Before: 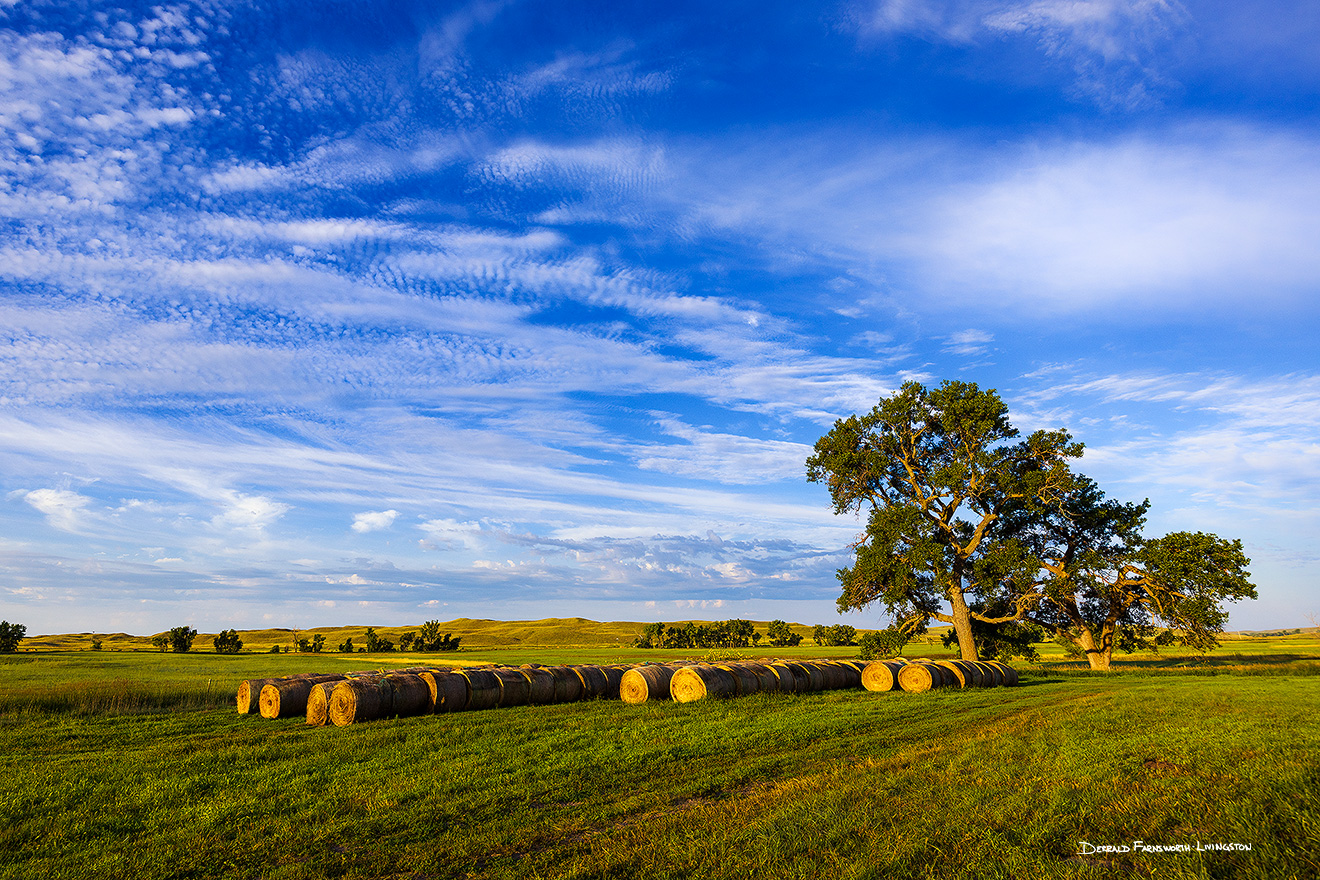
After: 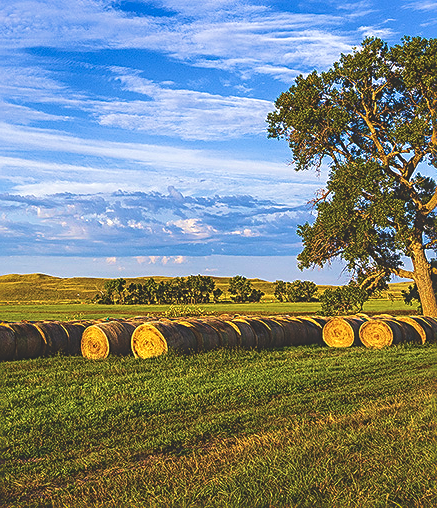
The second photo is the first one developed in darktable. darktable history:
contrast brightness saturation: contrast 0.04, saturation 0.07
crop: left 40.878%, top 39.176%, right 25.993%, bottom 3.081%
velvia: strength 45%
exposure: black level correction -0.03, compensate highlight preservation false
local contrast: on, module defaults
sharpen: on, module defaults
